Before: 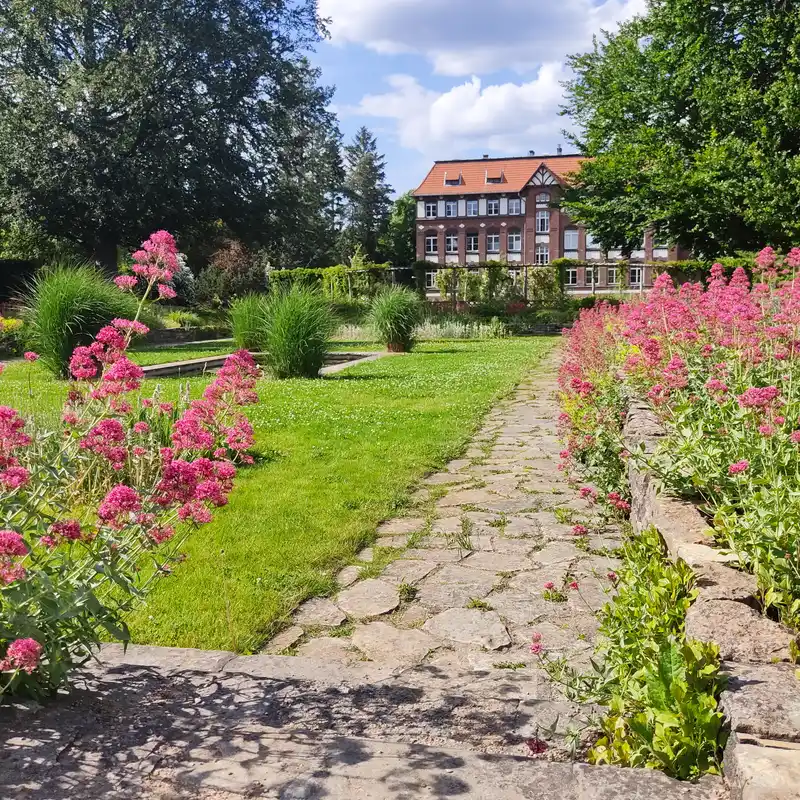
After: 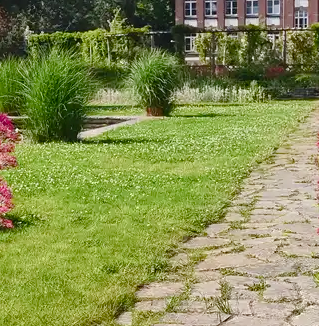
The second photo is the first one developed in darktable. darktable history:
crop: left 30.248%, top 29.561%, right 29.784%, bottom 29.579%
color balance rgb: global offset › luminance 0.281%, perceptual saturation grading › global saturation 20%, perceptual saturation grading › highlights -50.416%, perceptual saturation grading › shadows 30.721%
